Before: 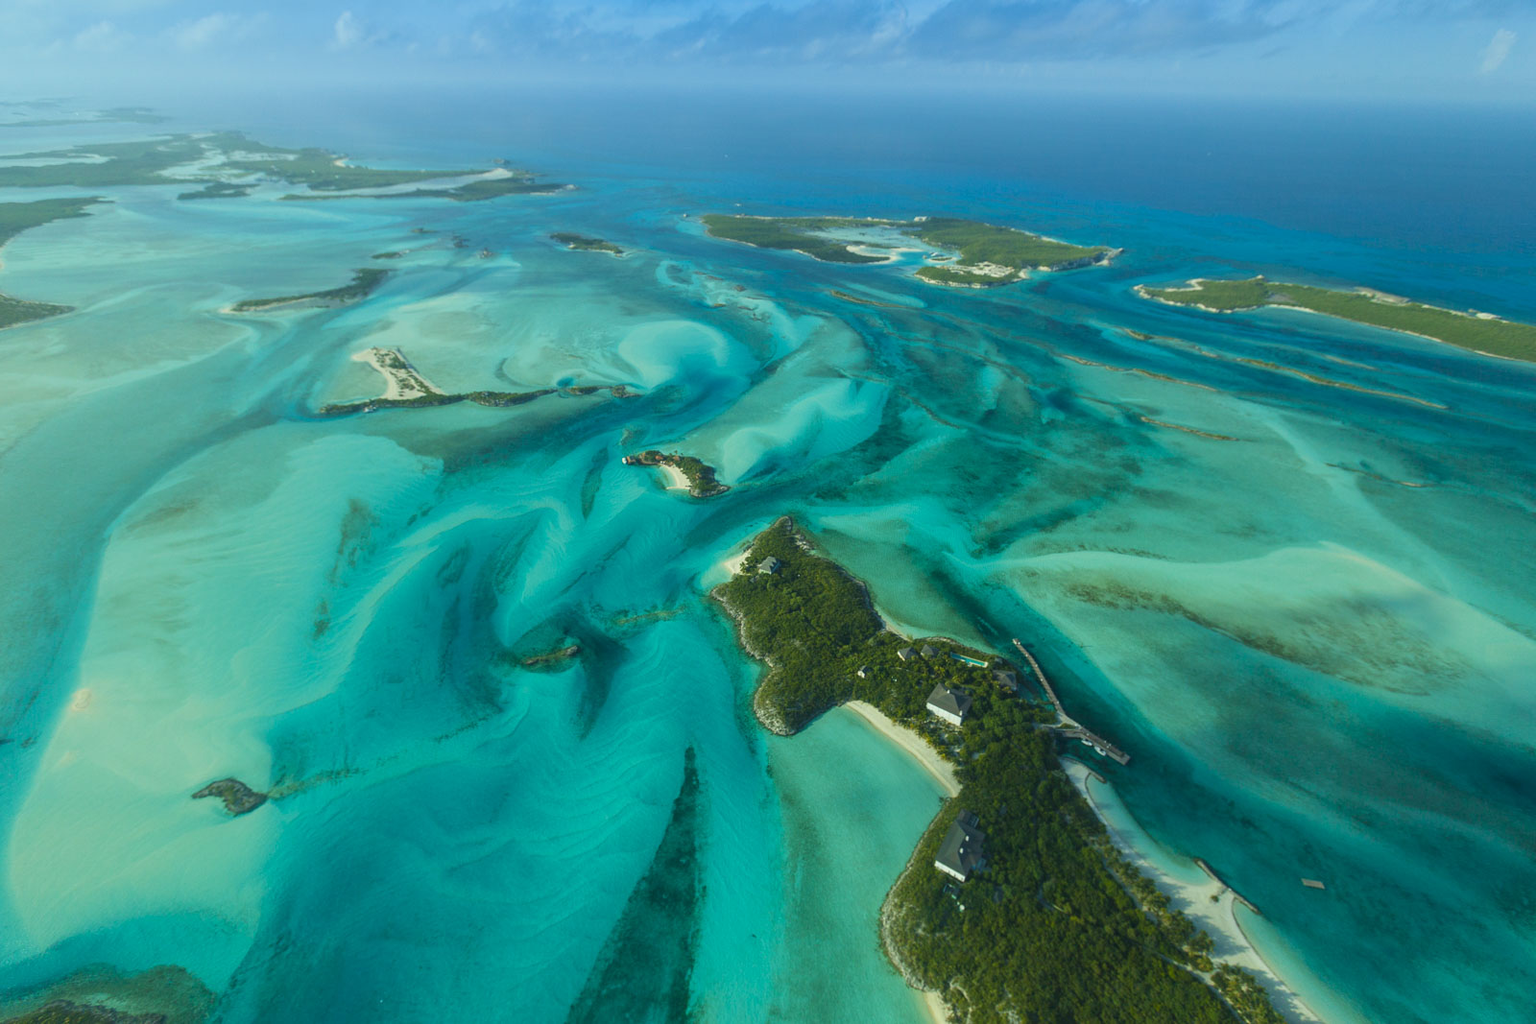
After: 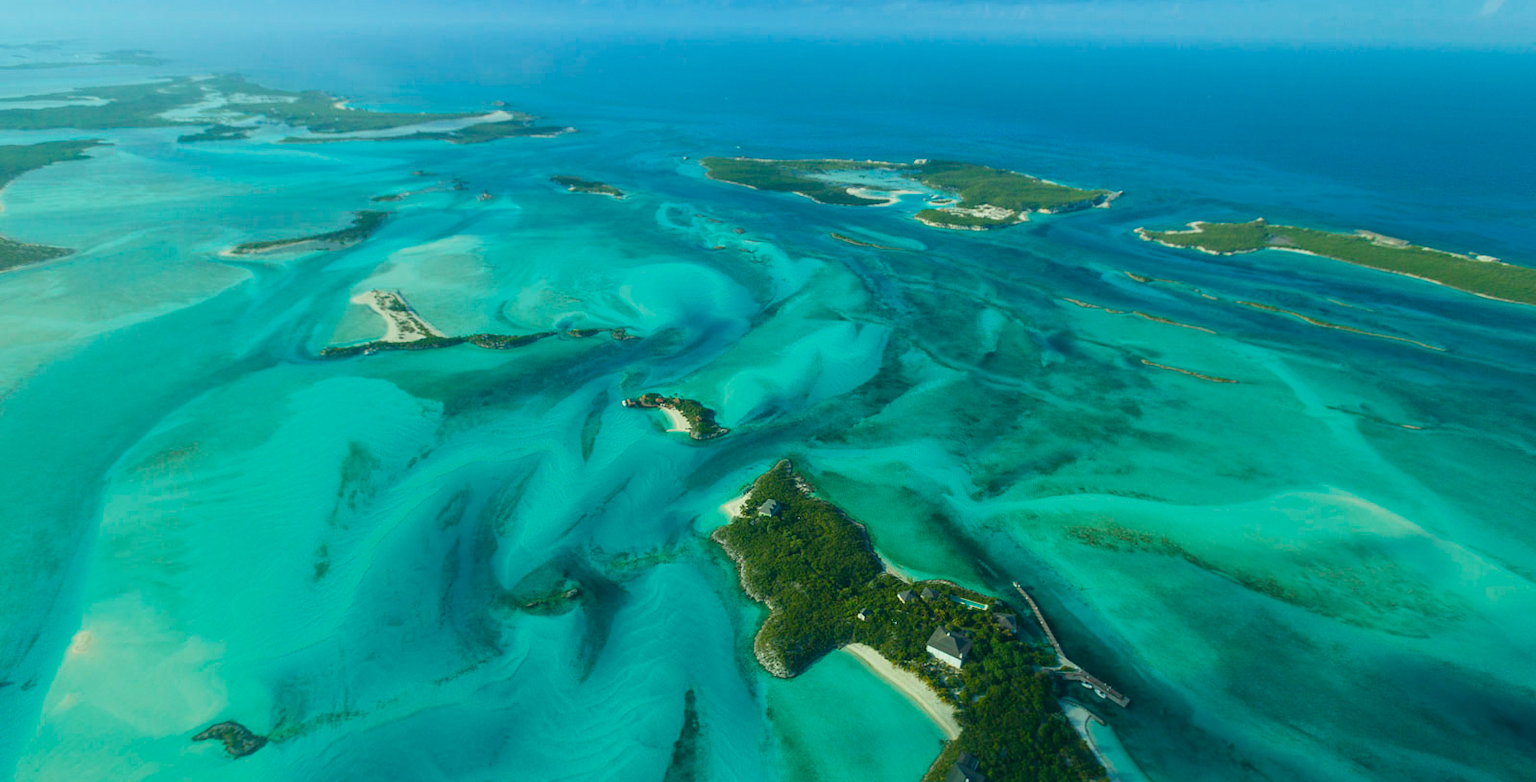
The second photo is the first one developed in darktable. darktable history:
crop: top 5.625%, bottom 17.951%
